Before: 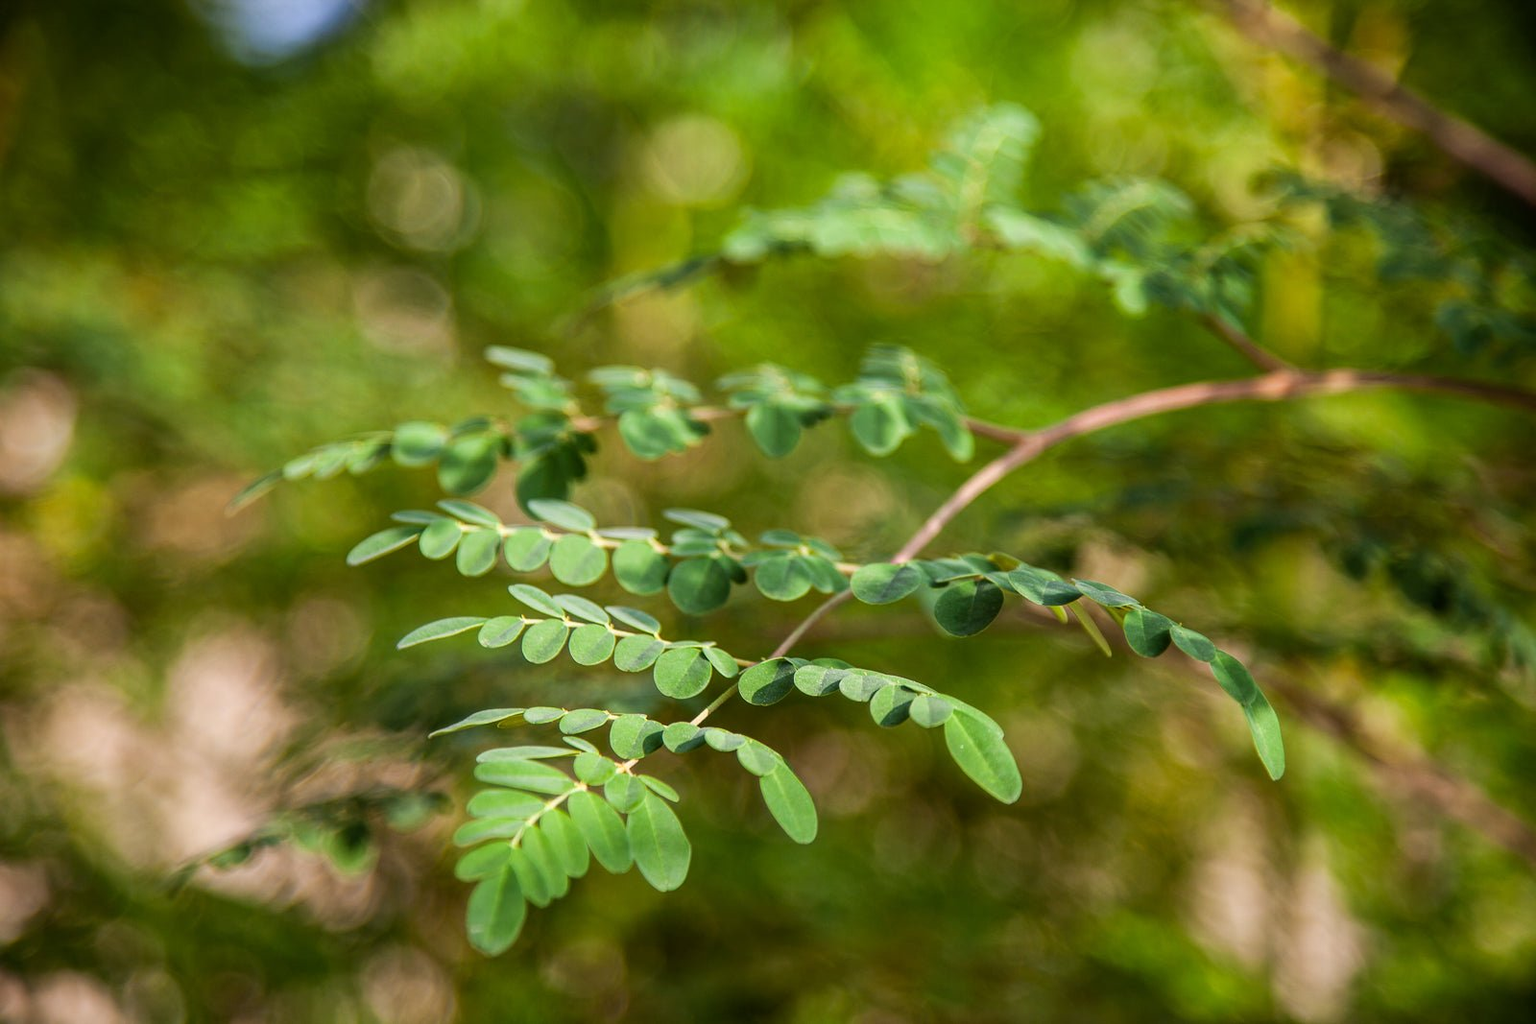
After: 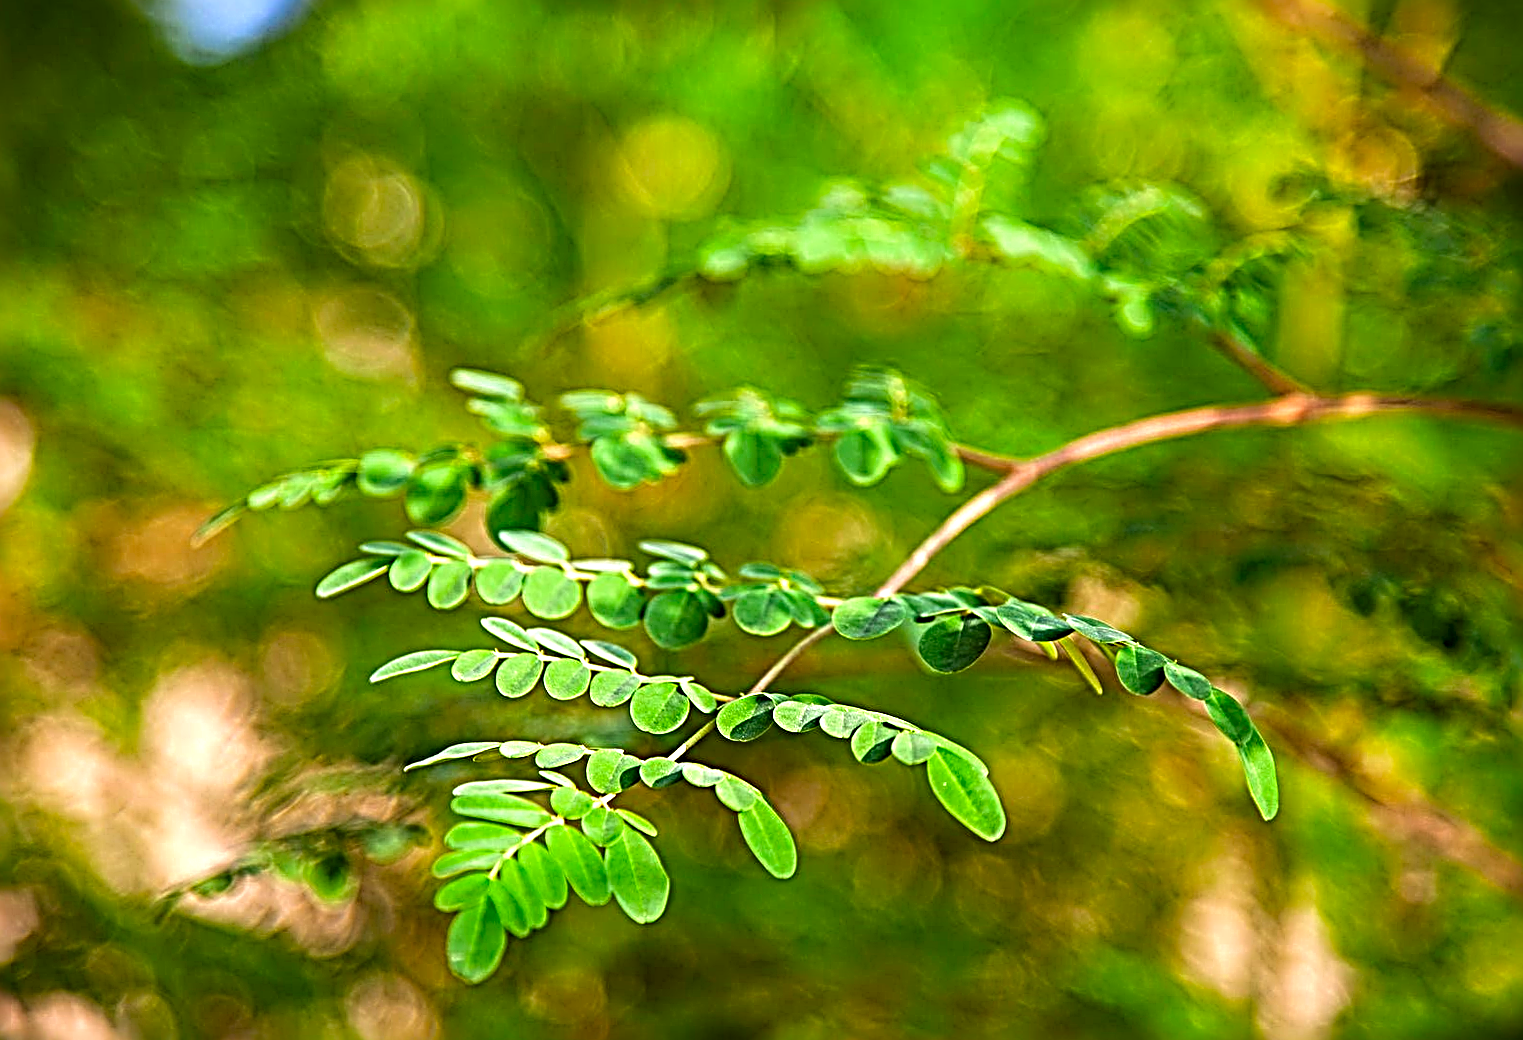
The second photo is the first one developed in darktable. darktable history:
rotate and perspective: rotation 0.074°, lens shift (vertical) 0.096, lens shift (horizontal) -0.041, crop left 0.043, crop right 0.952, crop top 0.024, crop bottom 0.979
color zones: curves: ch0 [(0, 0.425) (0.143, 0.422) (0.286, 0.42) (0.429, 0.419) (0.571, 0.419) (0.714, 0.42) (0.857, 0.422) (1, 0.425)]; ch1 [(0, 0.666) (0.143, 0.669) (0.286, 0.671) (0.429, 0.67) (0.571, 0.67) (0.714, 0.67) (0.857, 0.67) (1, 0.666)]
sharpen: radius 4.001, amount 2
exposure: black level correction 0, exposure 1 EV, compensate exposure bias true, compensate highlight preservation false
